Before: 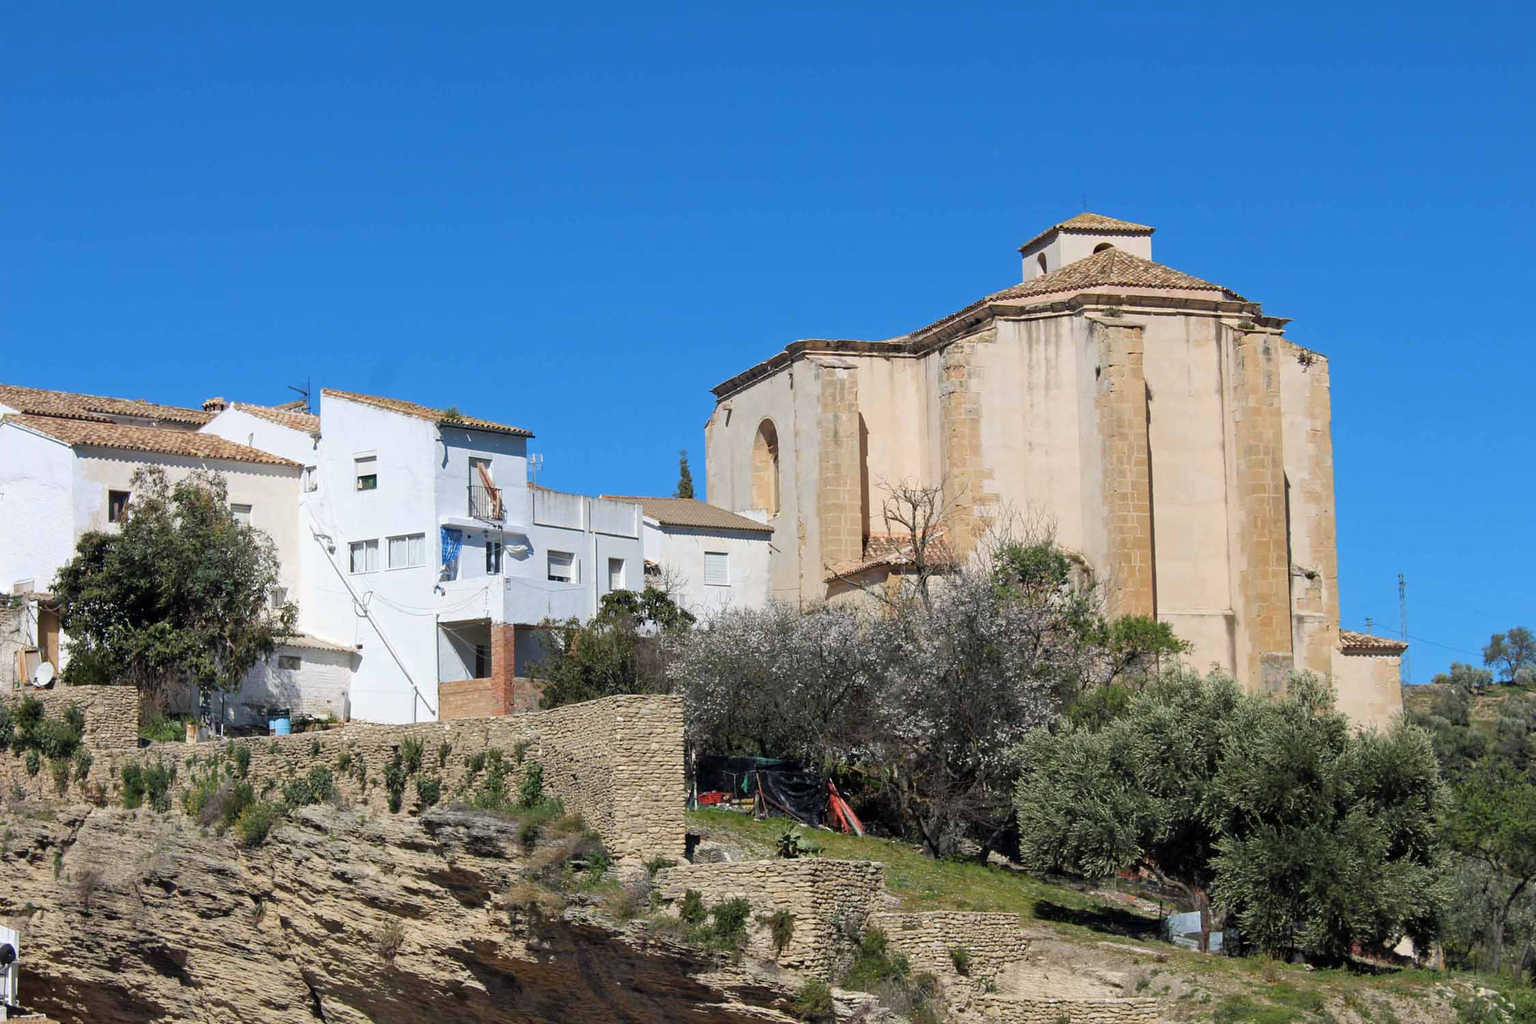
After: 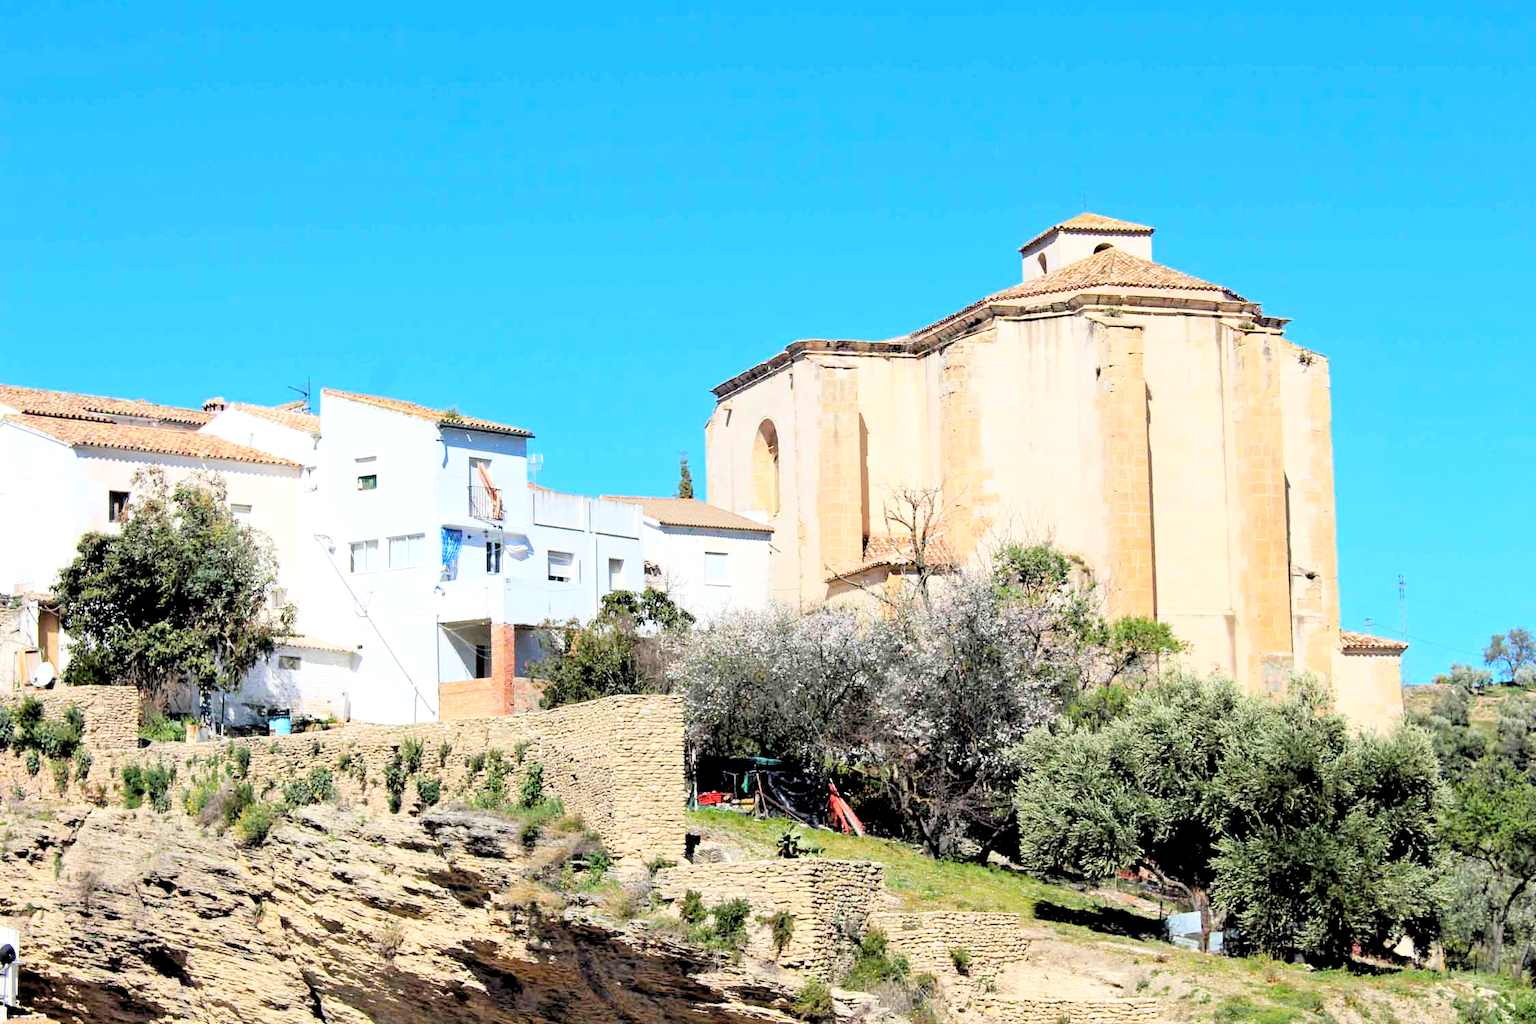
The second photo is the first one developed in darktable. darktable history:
base curve: curves: ch0 [(0, 0) (0.032, 0.025) (0.121, 0.166) (0.206, 0.329) (0.605, 0.79) (1, 1)]
levels: levels [0.072, 0.414, 0.976]
exposure: black level correction 0.005, exposure 0.277 EV, compensate highlight preservation false
